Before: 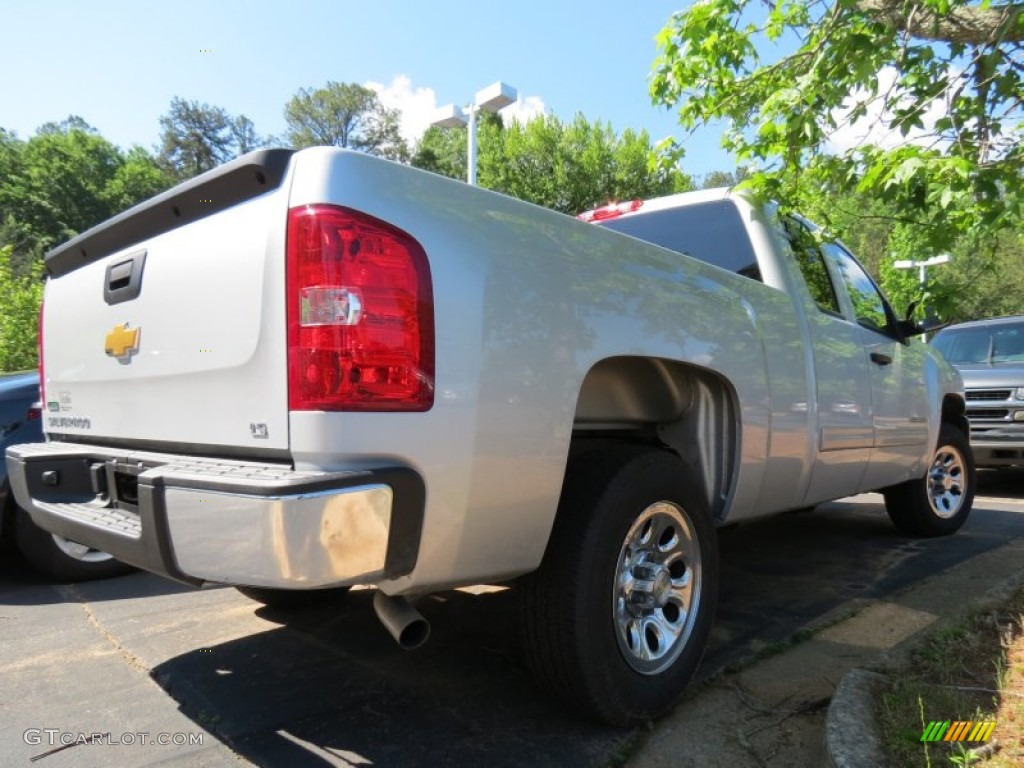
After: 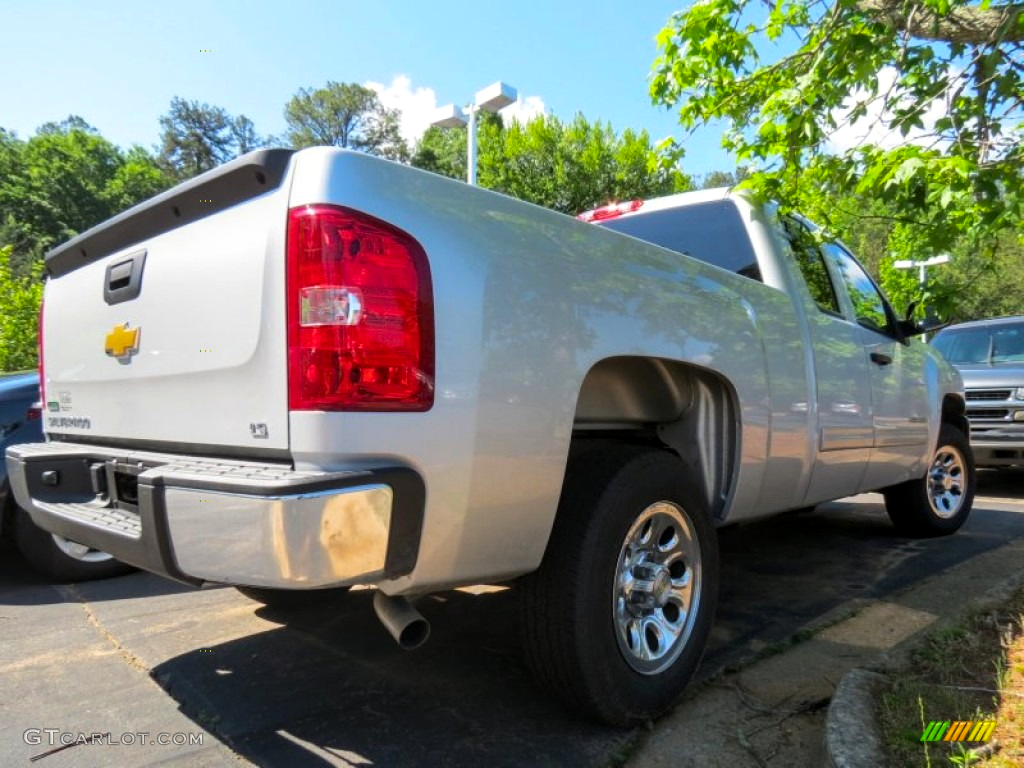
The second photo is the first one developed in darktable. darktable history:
local contrast: on, module defaults
color balance rgb: linear chroma grading › shadows -29.708%, linear chroma grading › global chroma 34.487%, perceptual saturation grading › global saturation 0.032%
